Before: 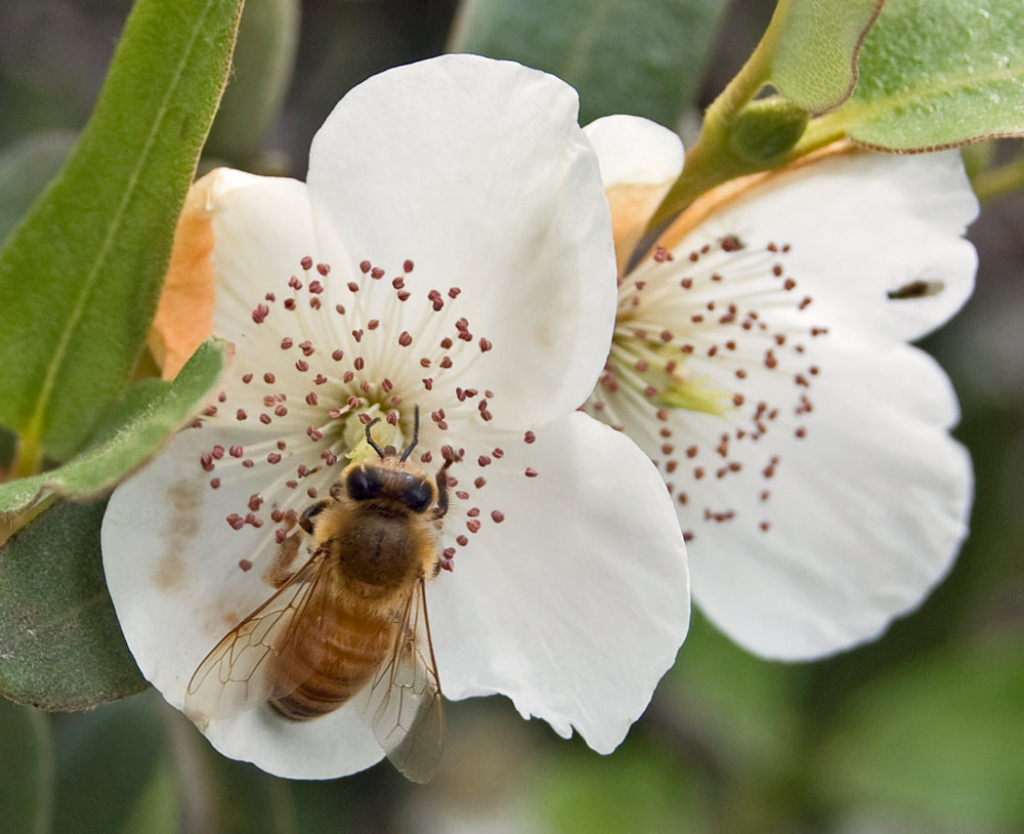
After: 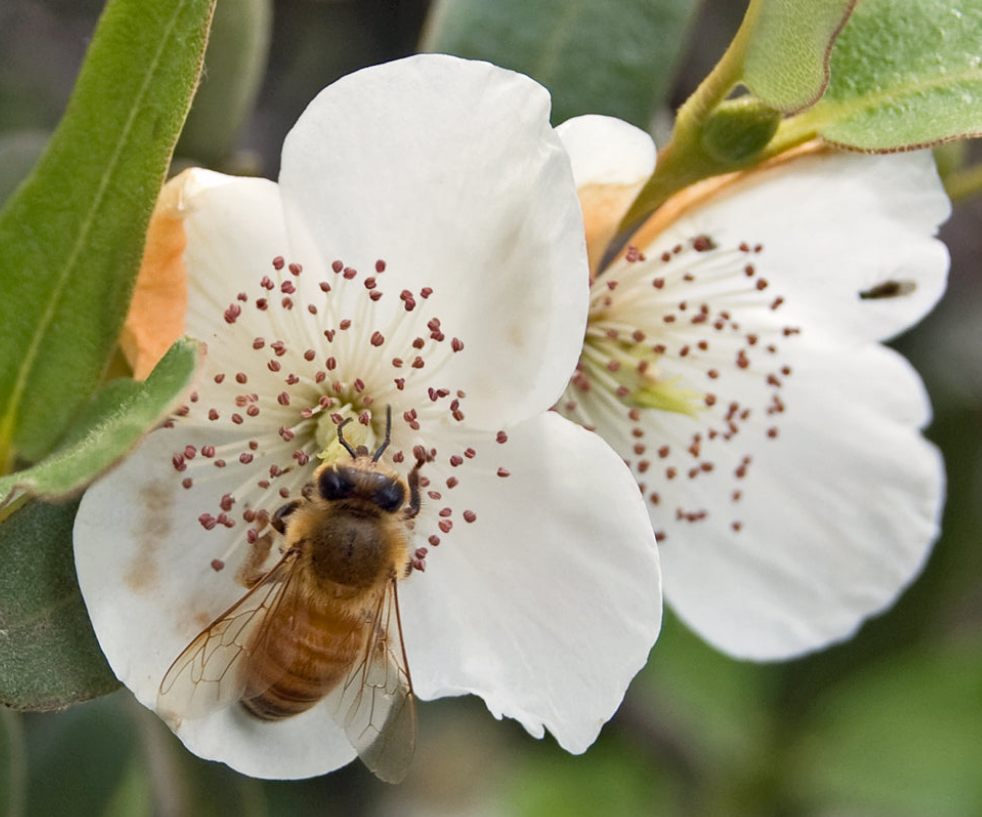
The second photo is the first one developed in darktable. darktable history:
crop and rotate: left 2.763%, right 1.287%, bottom 1.939%
